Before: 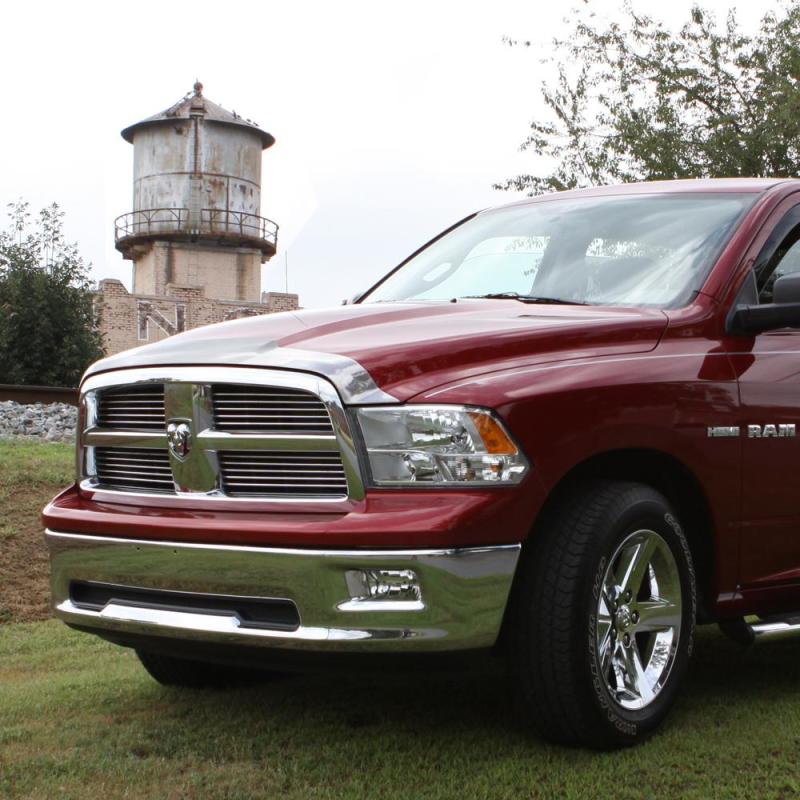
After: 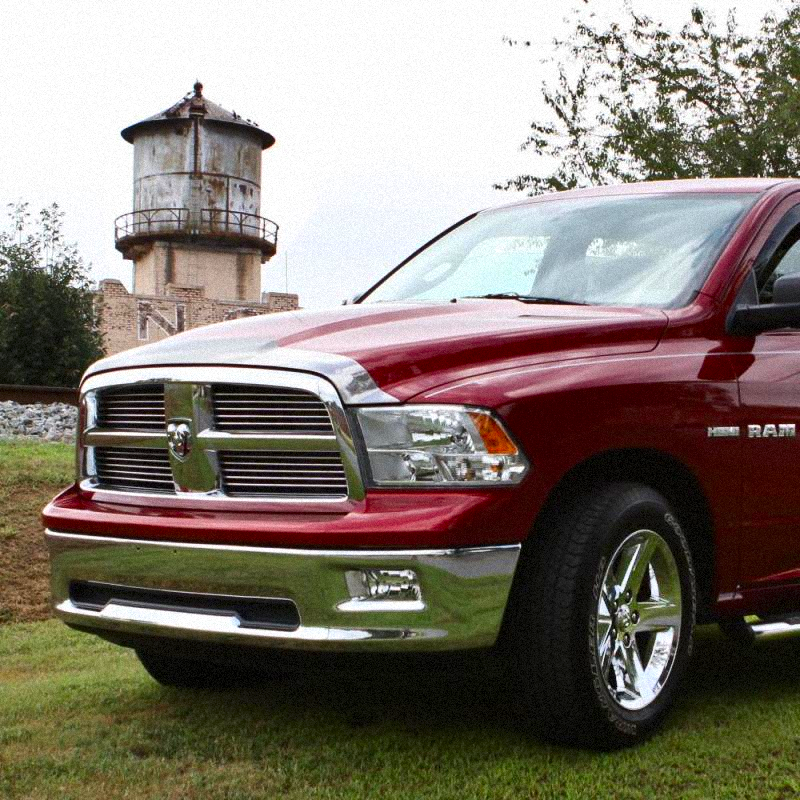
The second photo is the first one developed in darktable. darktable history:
shadows and highlights: low approximation 0.01, soften with gaussian
contrast brightness saturation: contrast 0.16, saturation 0.32
grain: mid-tones bias 0%
